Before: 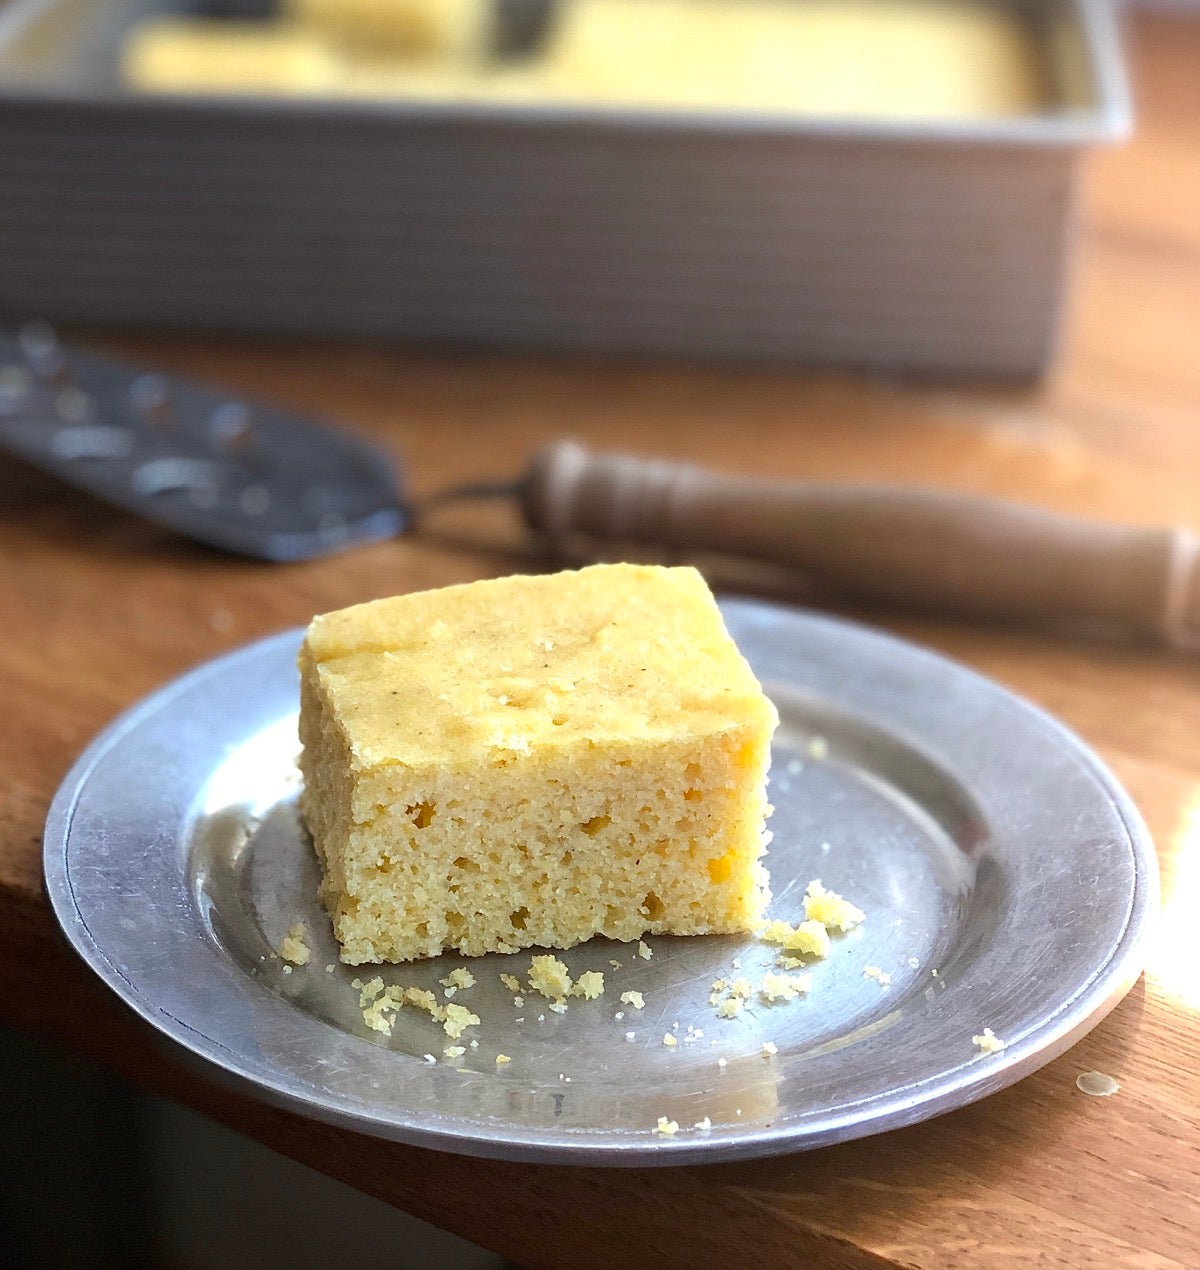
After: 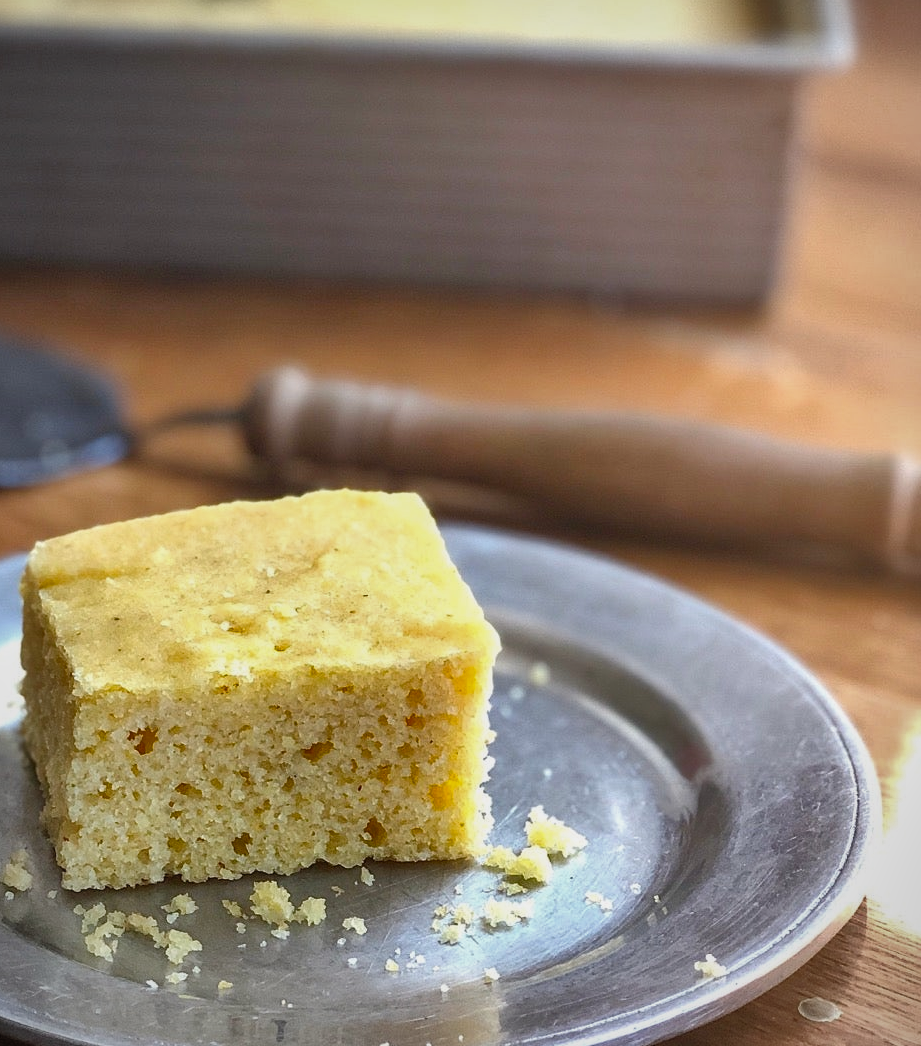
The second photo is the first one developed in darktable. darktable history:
local contrast: detail 110%
crop: left 23.219%, top 5.859%, bottom 11.74%
vignetting: fall-off radius 82.94%
shadows and highlights: white point adjustment -3.75, highlights -63.34, soften with gaussian
tone curve: curves: ch0 [(0, 0.008) (0.083, 0.073) (0.28, 0.286) (0.528, 0.559) (0.961, 0.966) (1, 1)], preserve colors none
